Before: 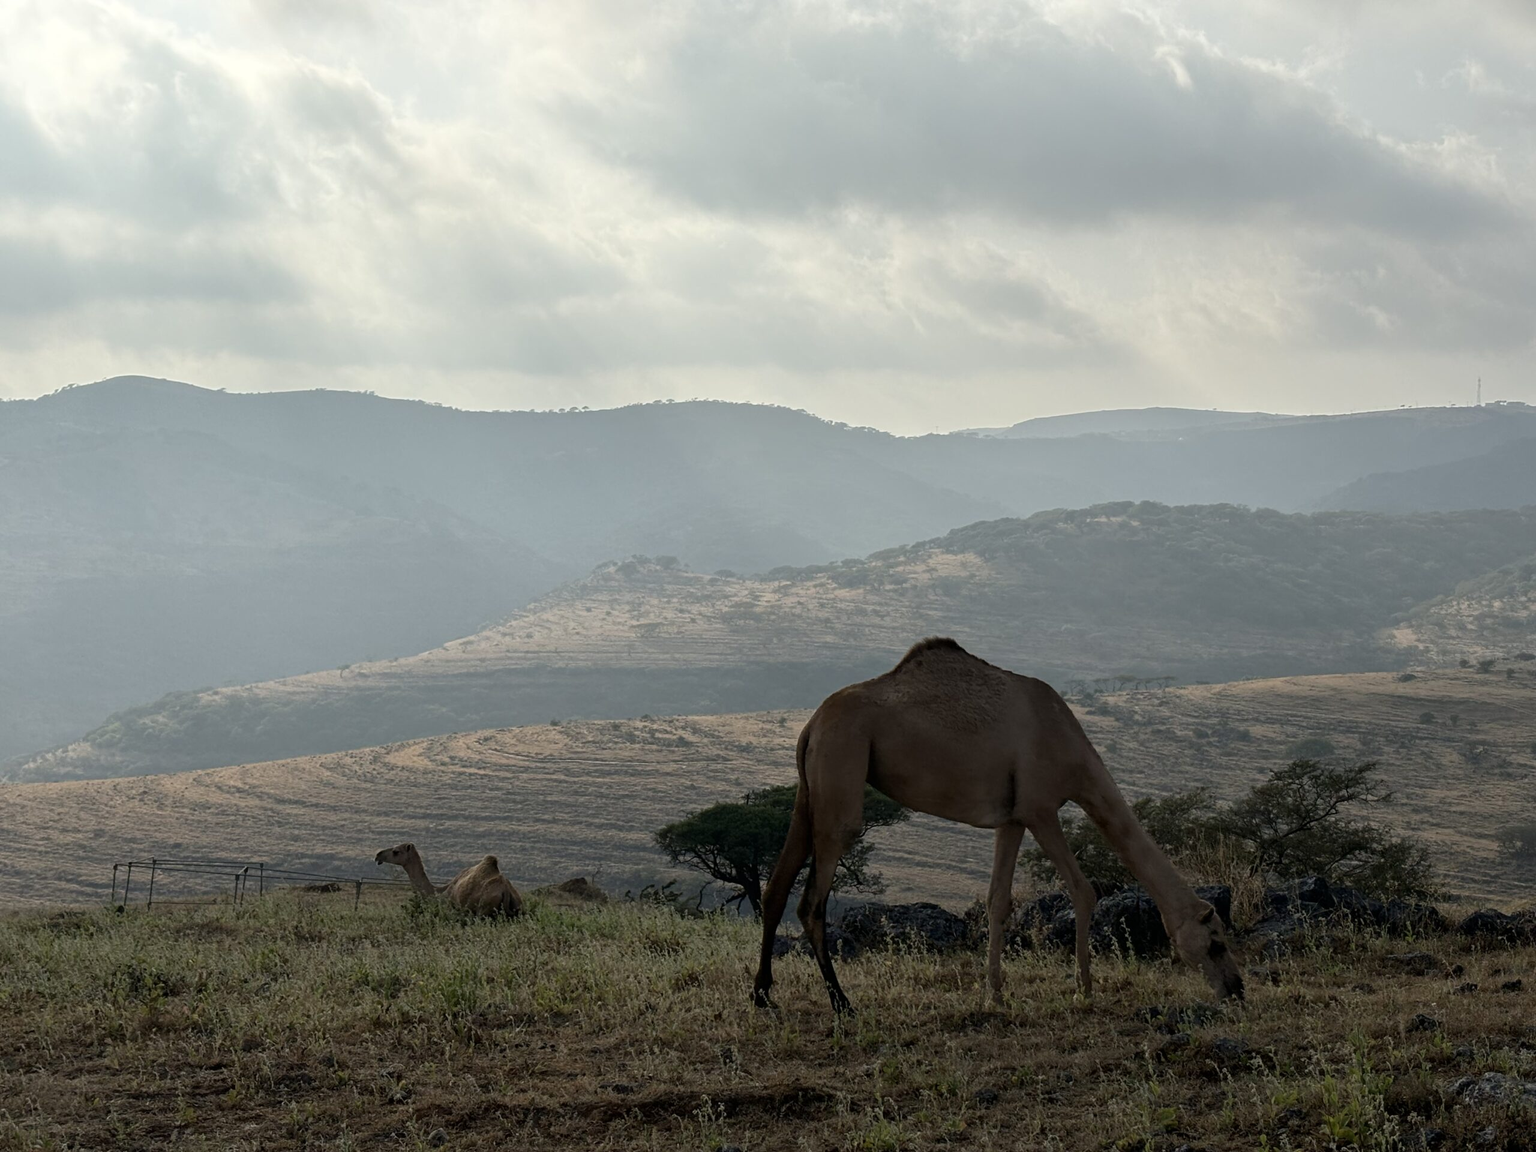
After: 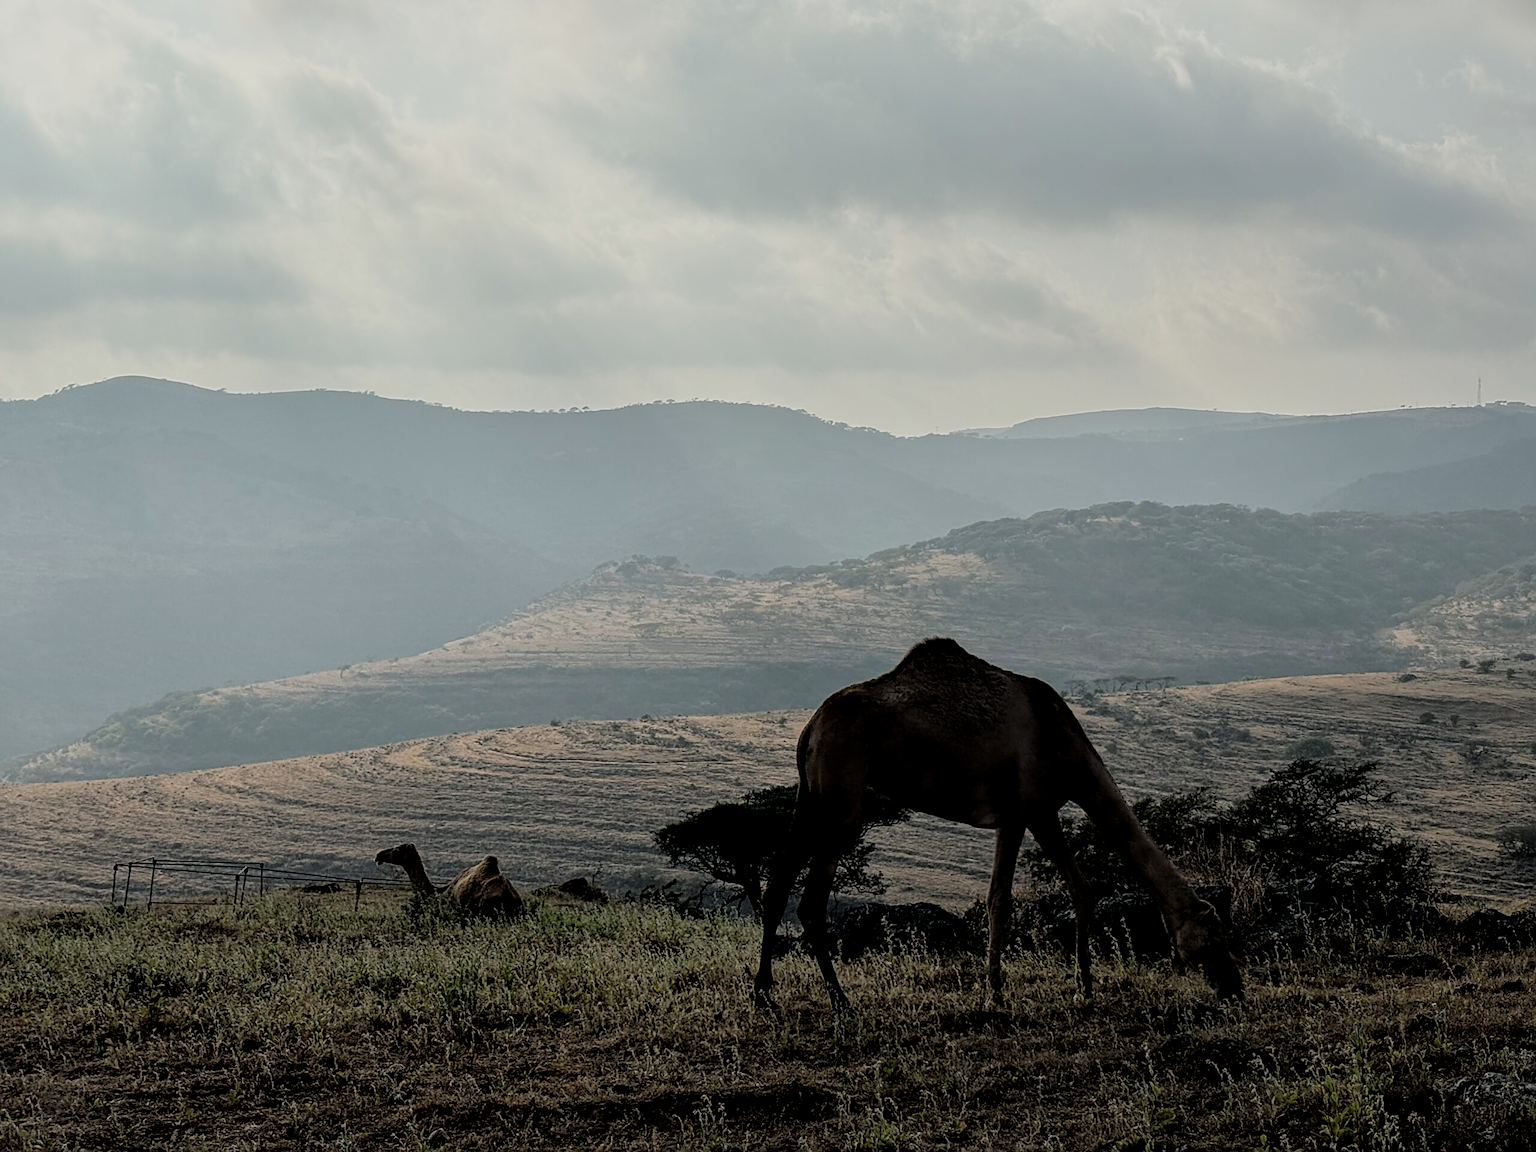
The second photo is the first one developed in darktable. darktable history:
local contrast: on, module defaults
filmic rgb: black relative exposure -4.63 EV, white relative exposure 4.77 EV, hardness 2.35, latitude 35.12%, contrast 1.041, highlights saturation mix 0.902%, shadows ↔ highlights balance 1.31%
sharpen: on, module defaults
